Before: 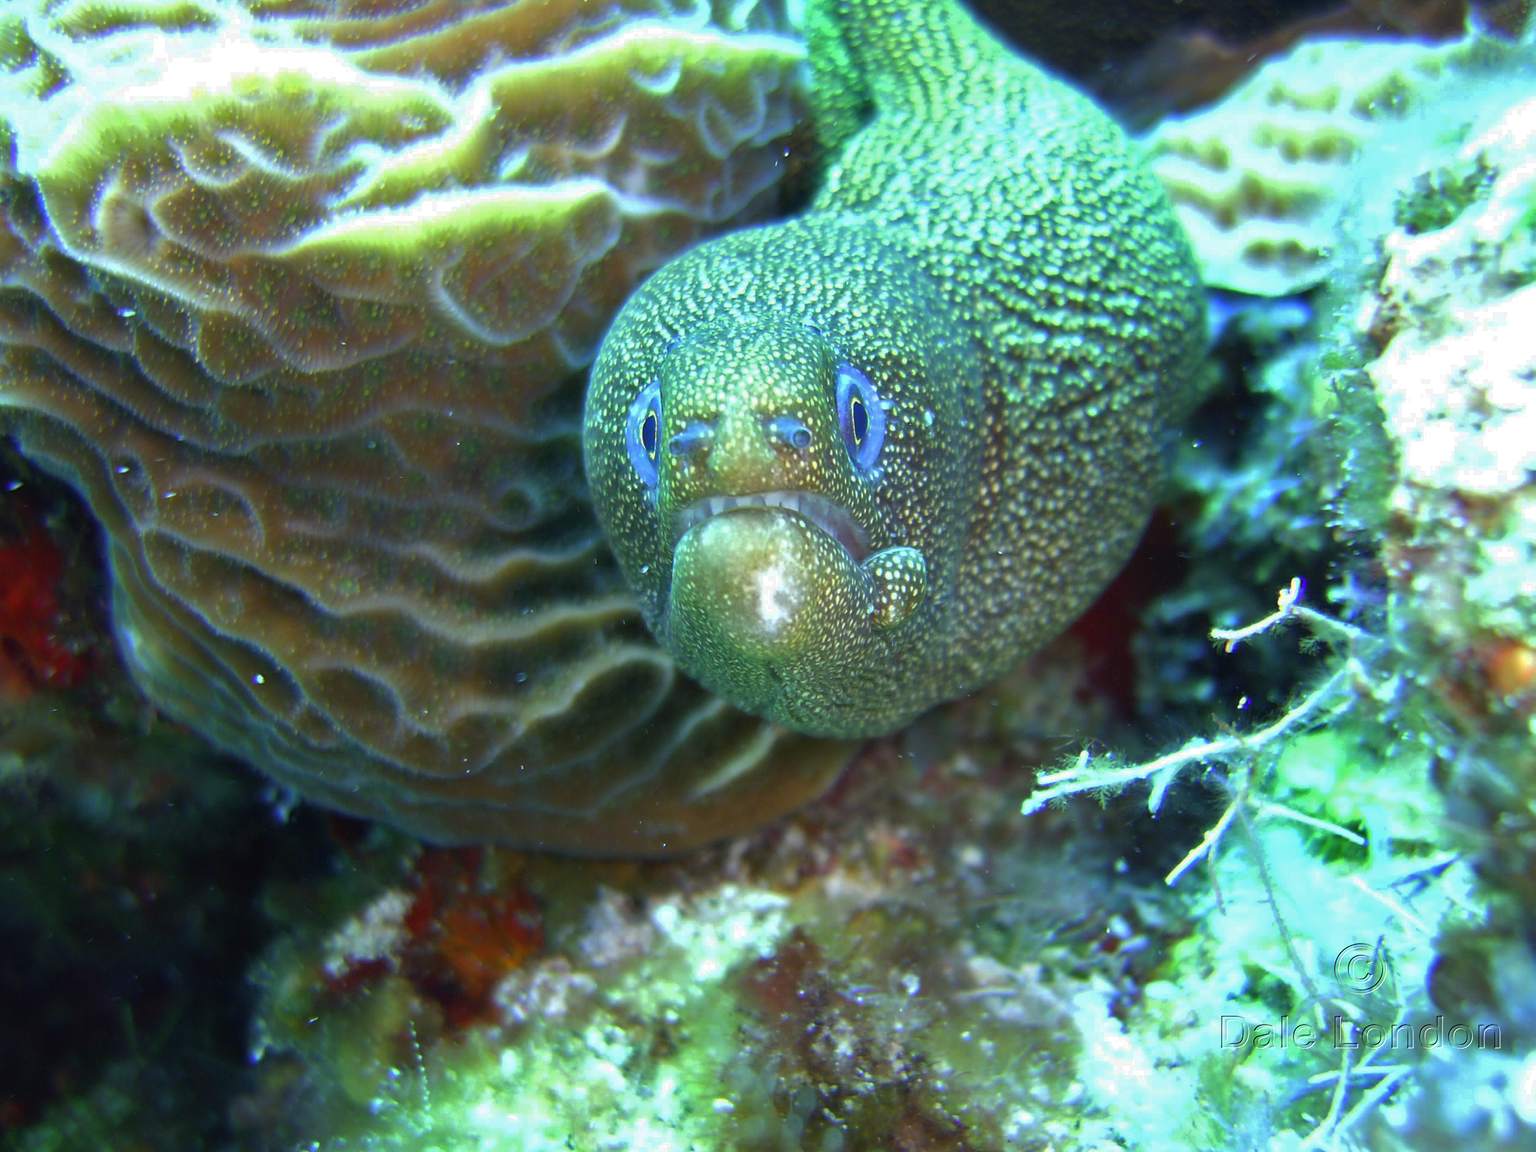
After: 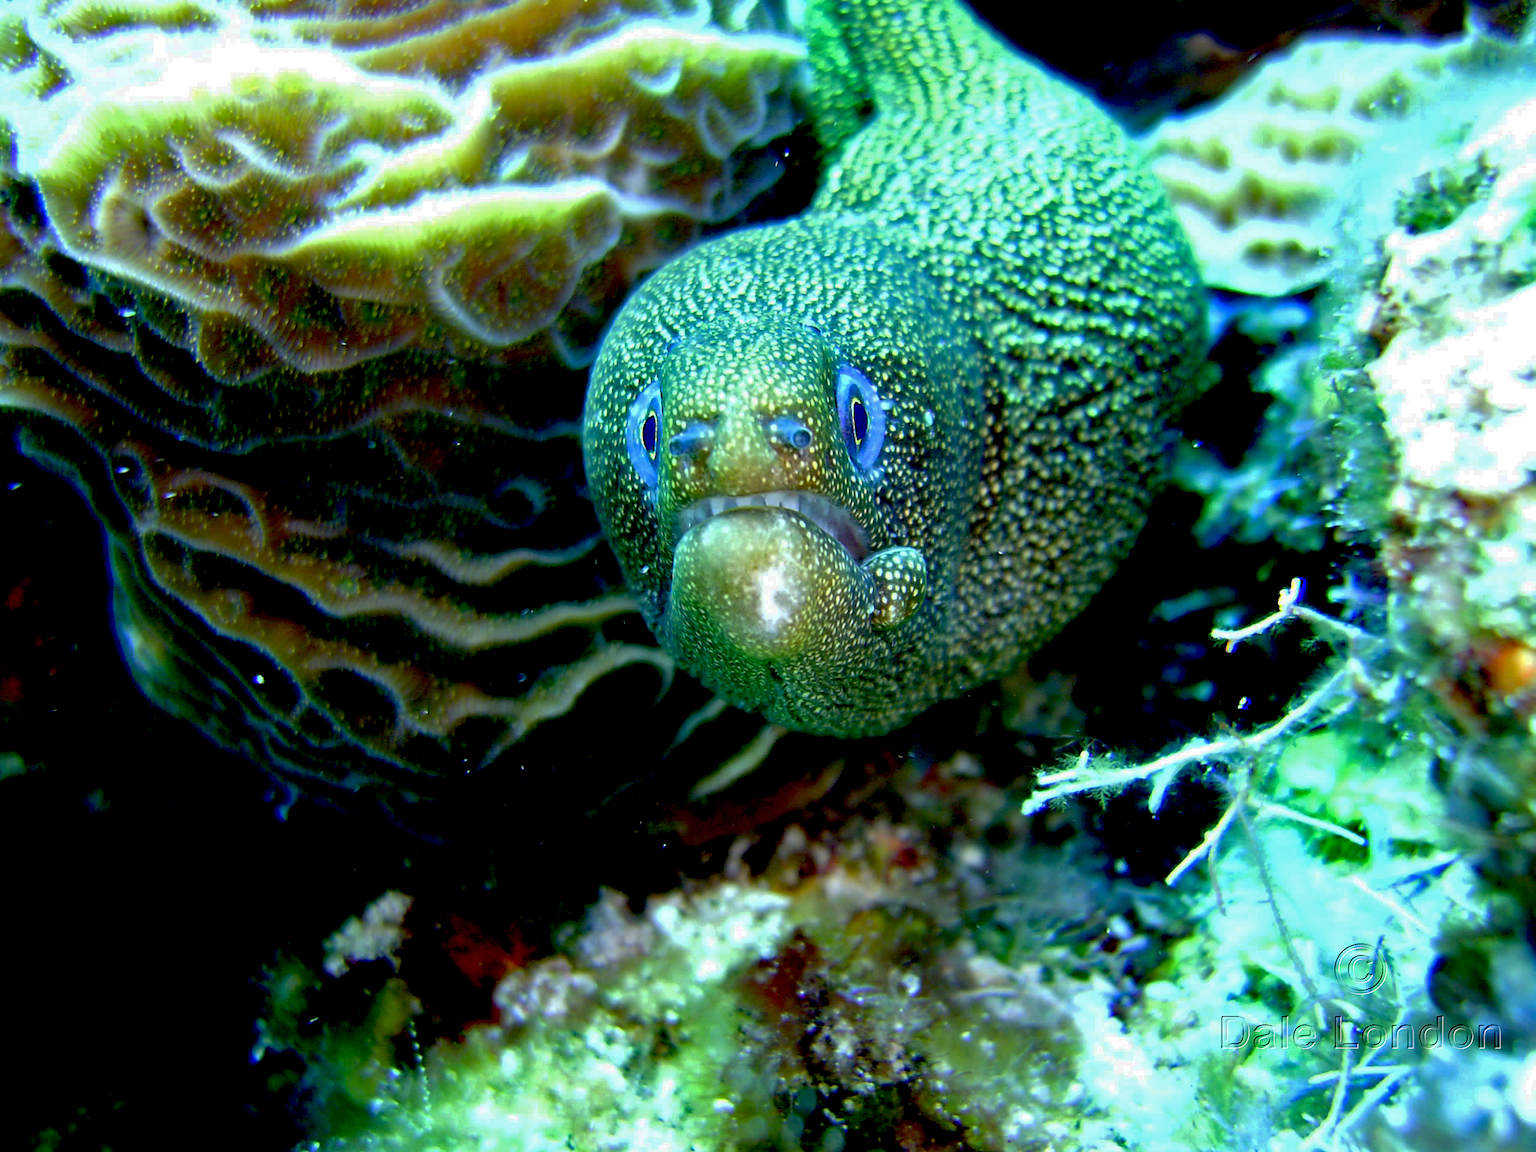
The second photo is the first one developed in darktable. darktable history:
exposure: black level correction 0.057, compensate highlight preservation false
